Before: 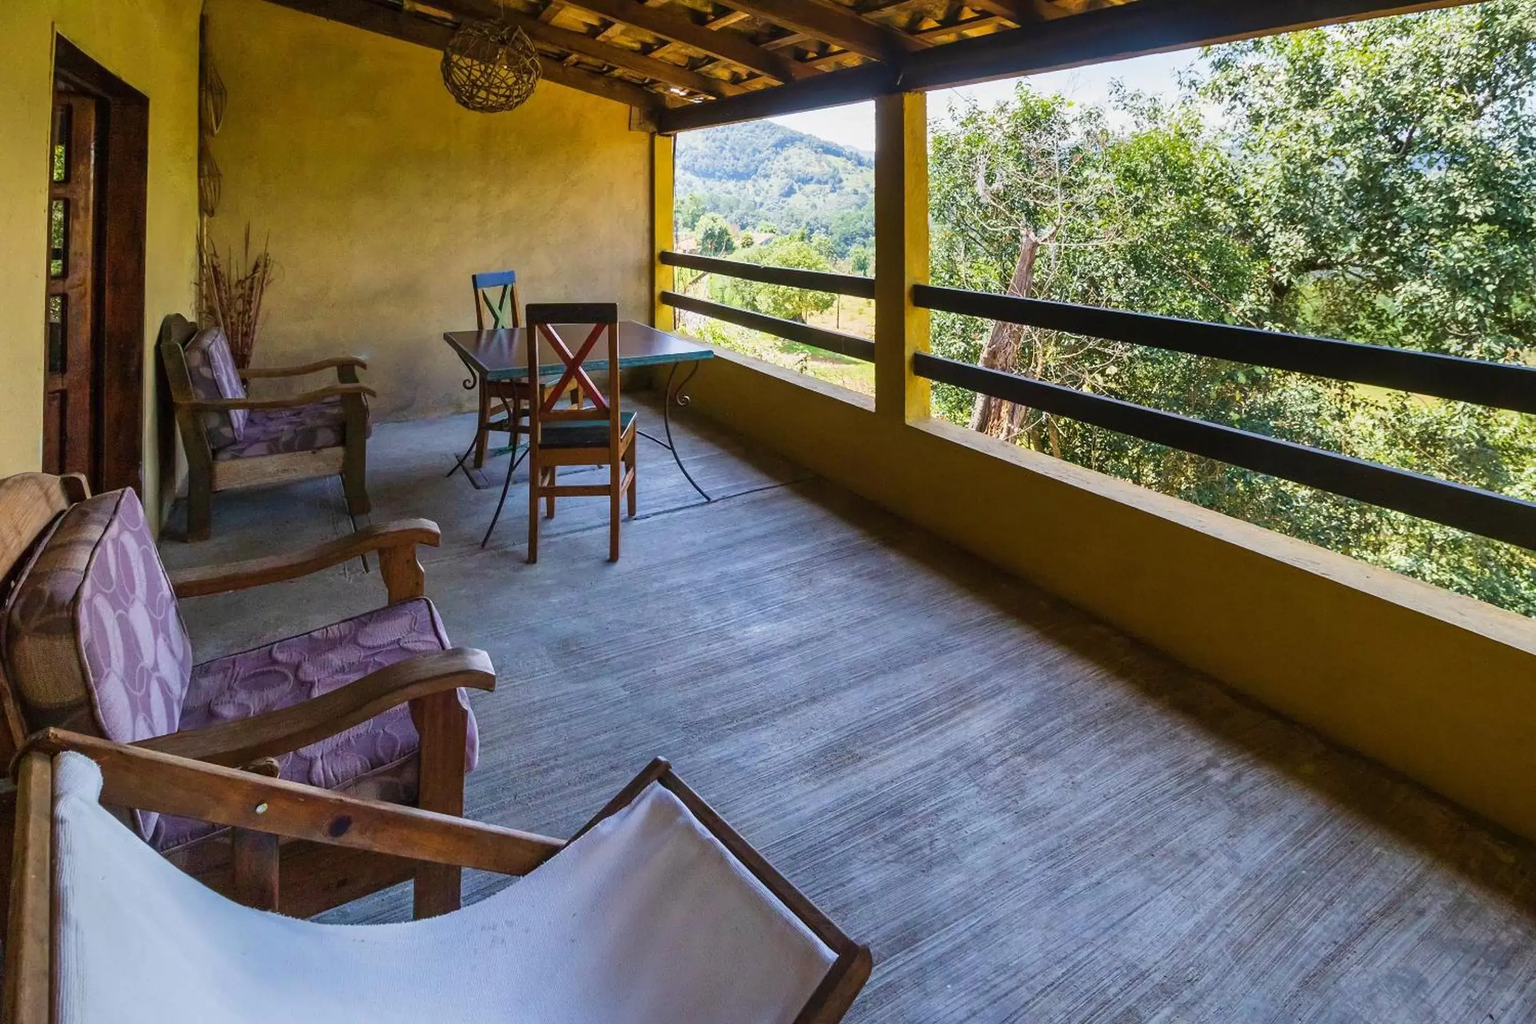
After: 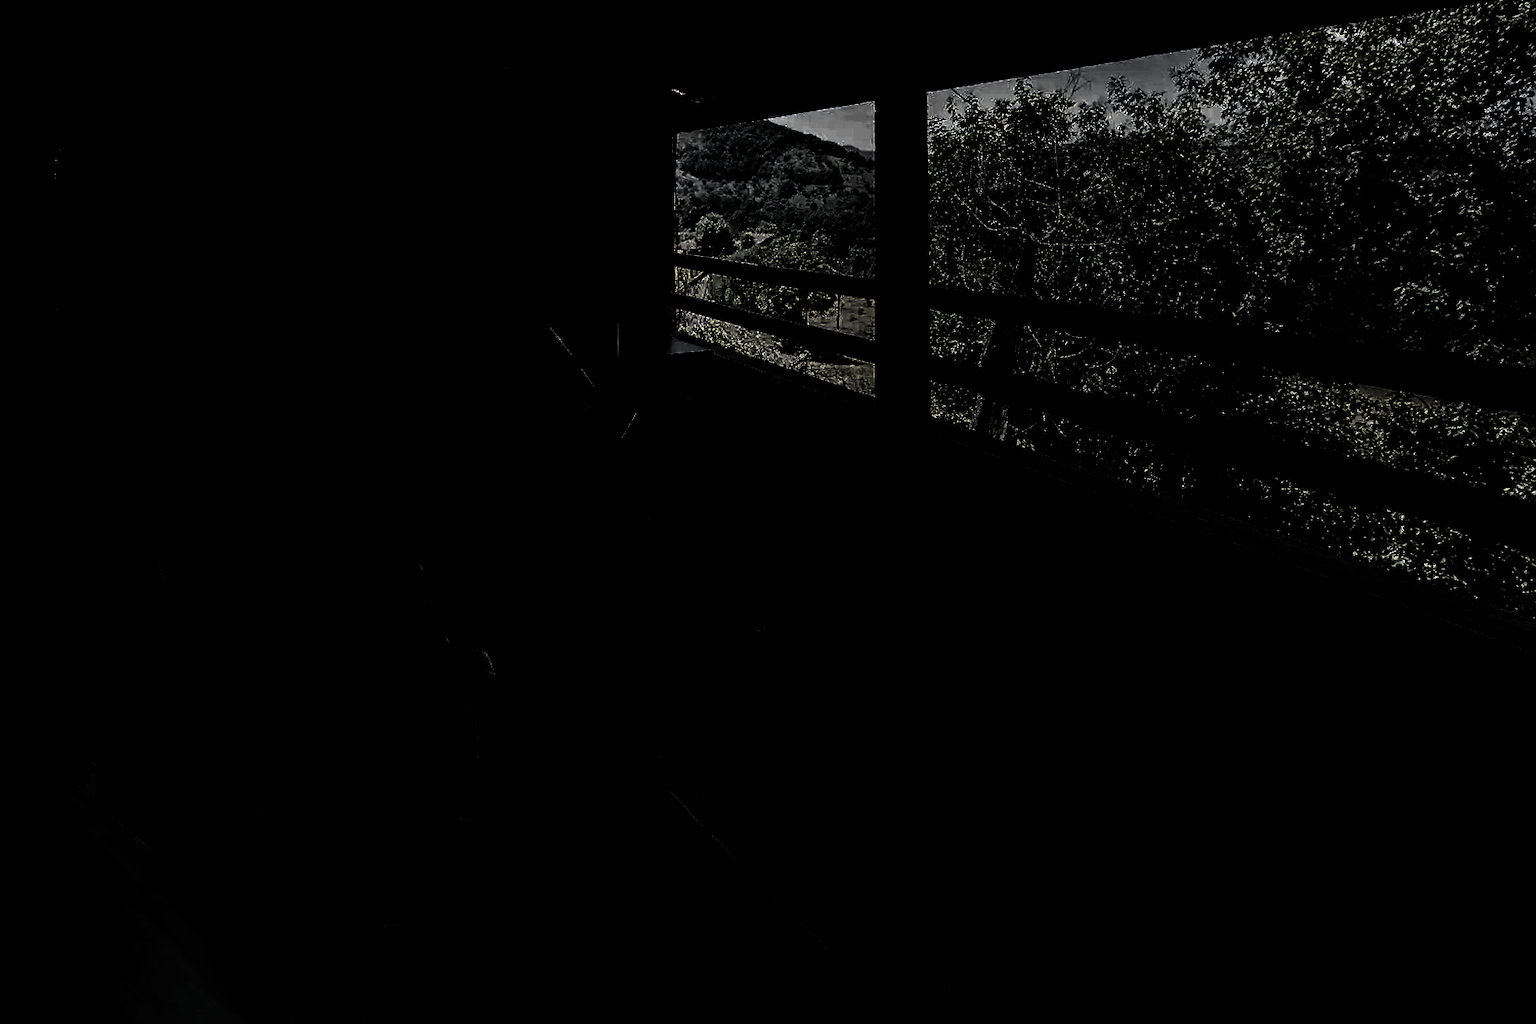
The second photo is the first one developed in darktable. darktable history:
tone equalizer: edges refinement/feathering 500, mask exposure compensation -1.25 EV, preserve details no
color balance rgb: linear chroma grading › global chroma 15.071%, perceptual saturation grading › global saturation -28.827%, perceptual saturation grading › highlights -20.968%, perceptual saturation grading › mid-tones -23.69%, perceptual saturation grading › shadows -23.567%, global vibrance 20%
color zones: curves: ch0 [(0.27, 0.396) (0.563, 0.504) (0.75, 0.5) (0.787, 0.307)]
levels: black 0.03%, levels [0.721, 0.937, 0.997]
